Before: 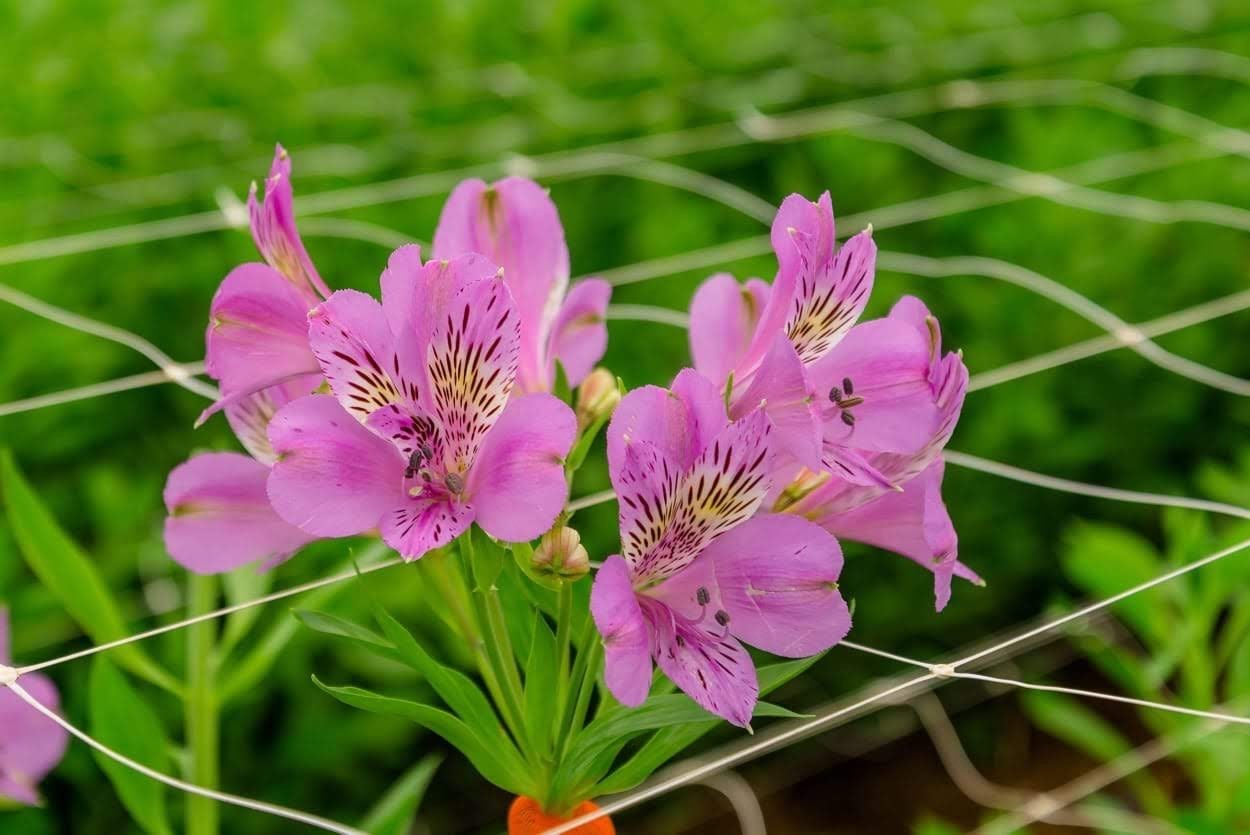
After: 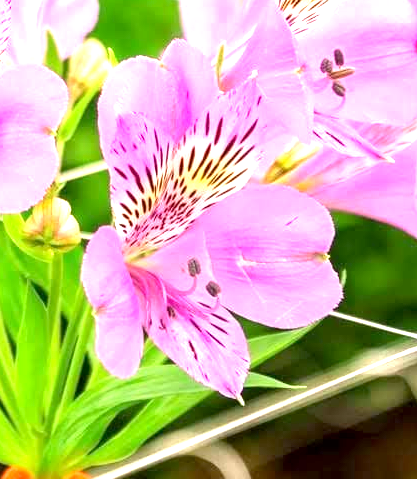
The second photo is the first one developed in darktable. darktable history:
exposure: black level correction 0.001, exposure 1.856 EV, compensate highlight preservation false
crop: left 40.794%, top 39.514%, right 25.824%, bottom 3.004%
